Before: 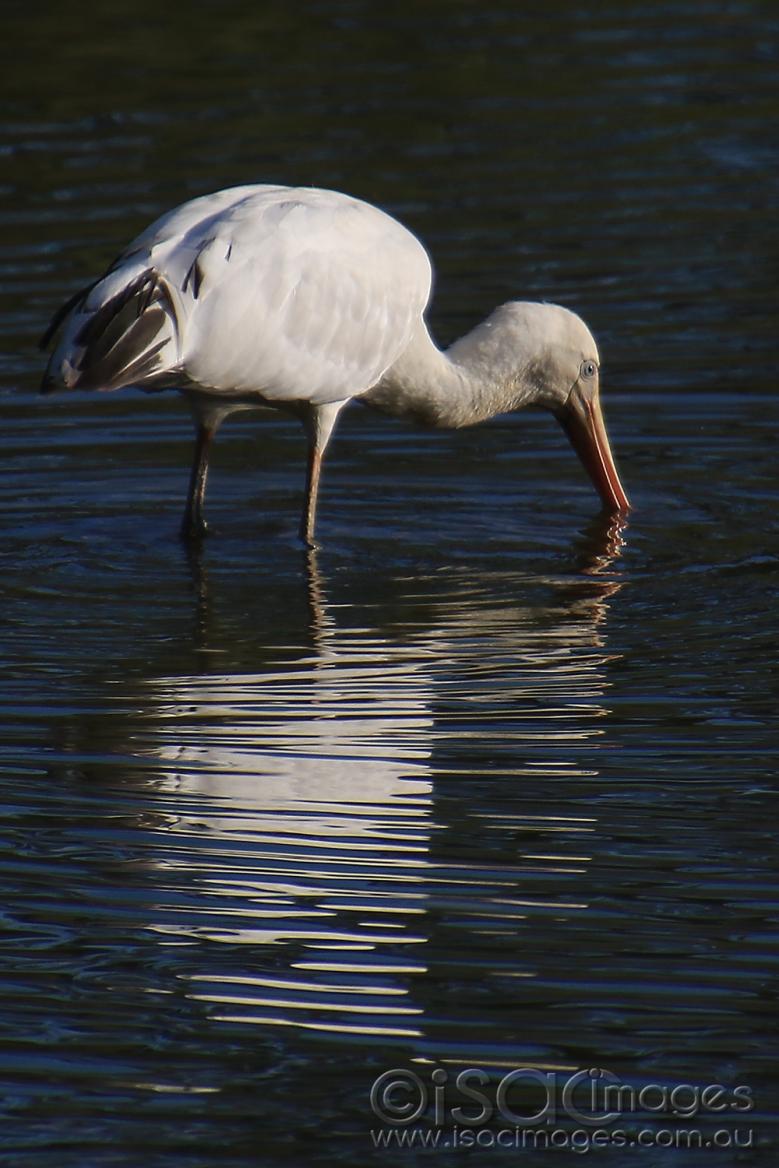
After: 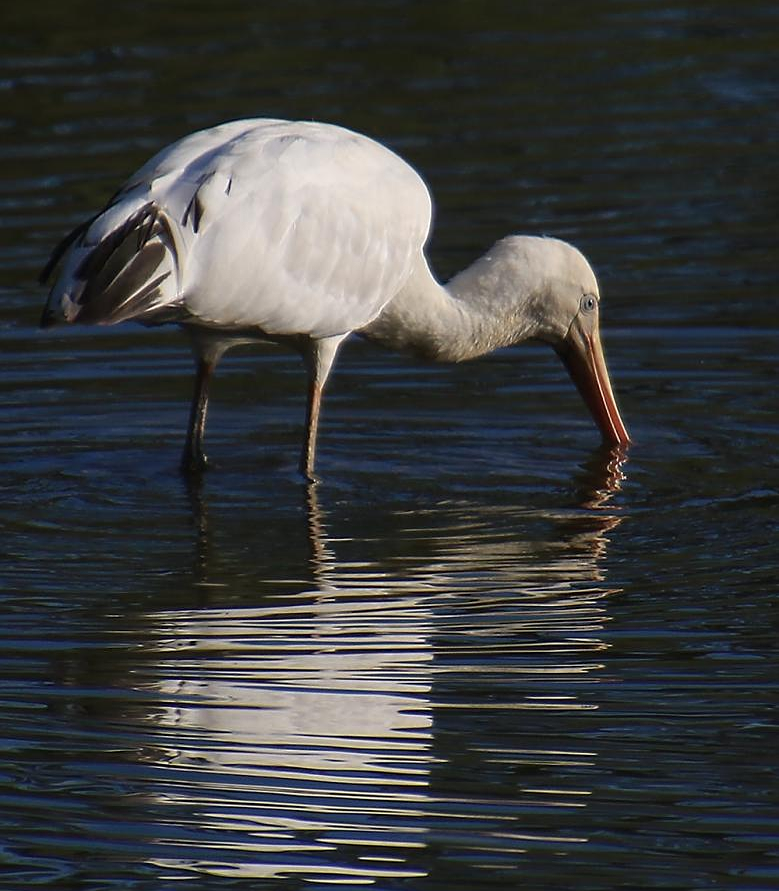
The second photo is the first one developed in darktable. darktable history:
crop: top 5.67%, bottom 18.002%
sharpen: radius 1.235, amount 0.305, threshold 0.048
tone equalizer: on, module defaults
